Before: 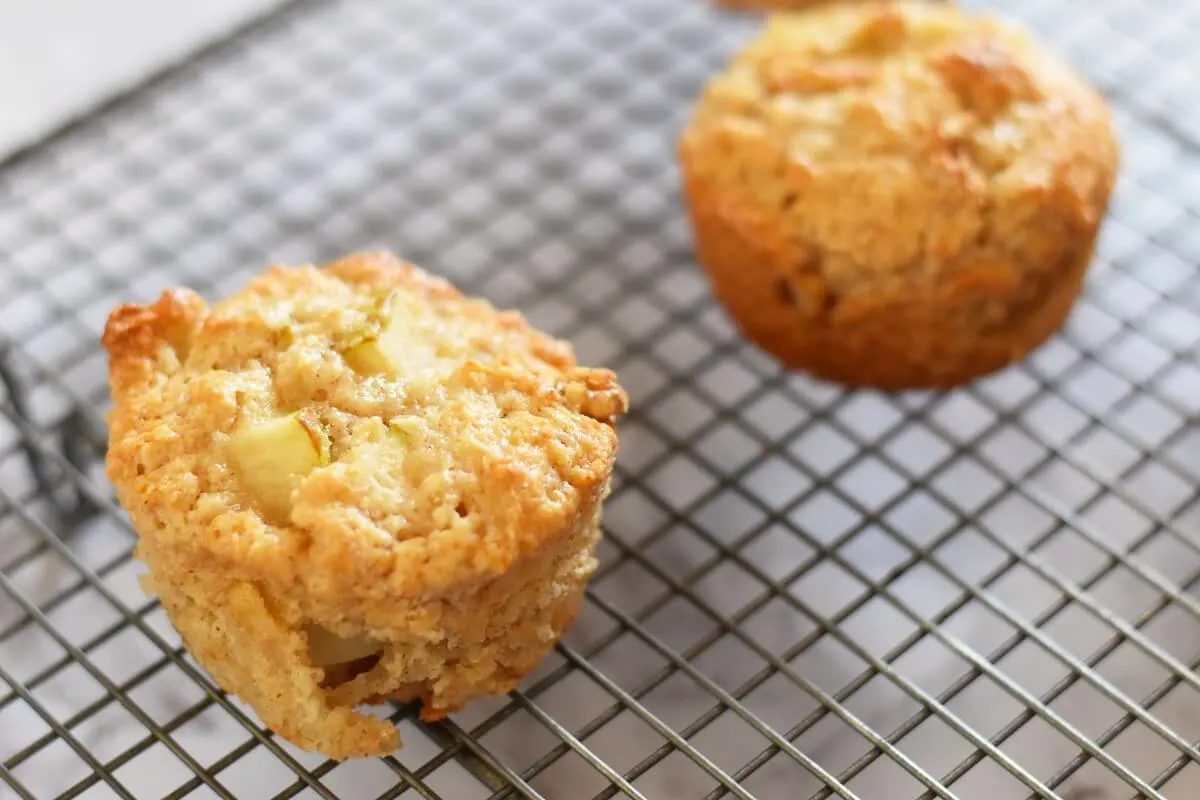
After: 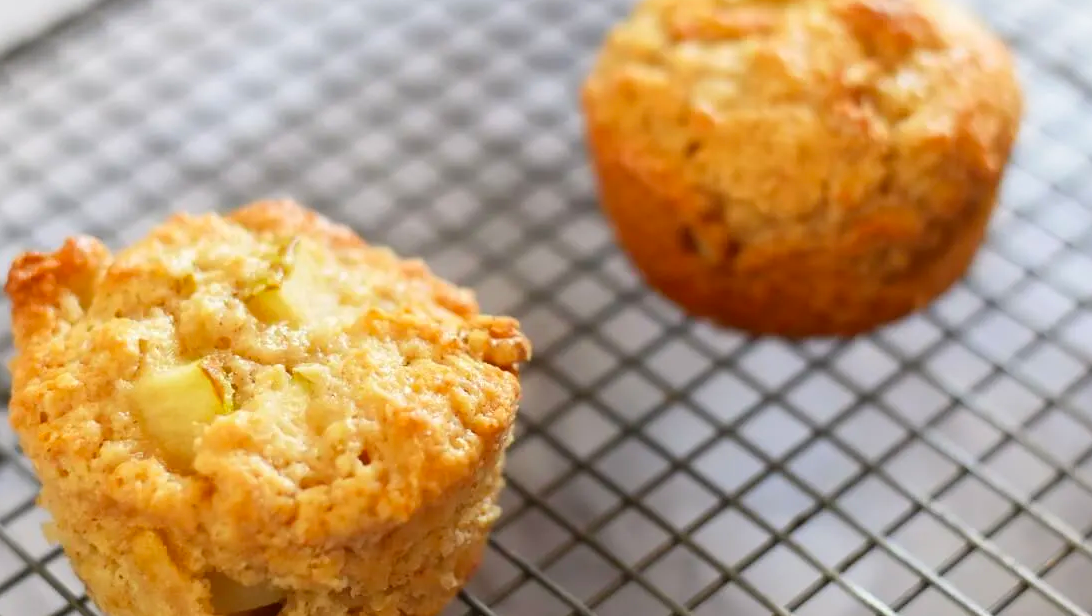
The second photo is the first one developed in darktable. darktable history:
crop: left 8.155%, top 6.611%, bottom 15.385%
contrast brightness saturation: saturation 0.18
